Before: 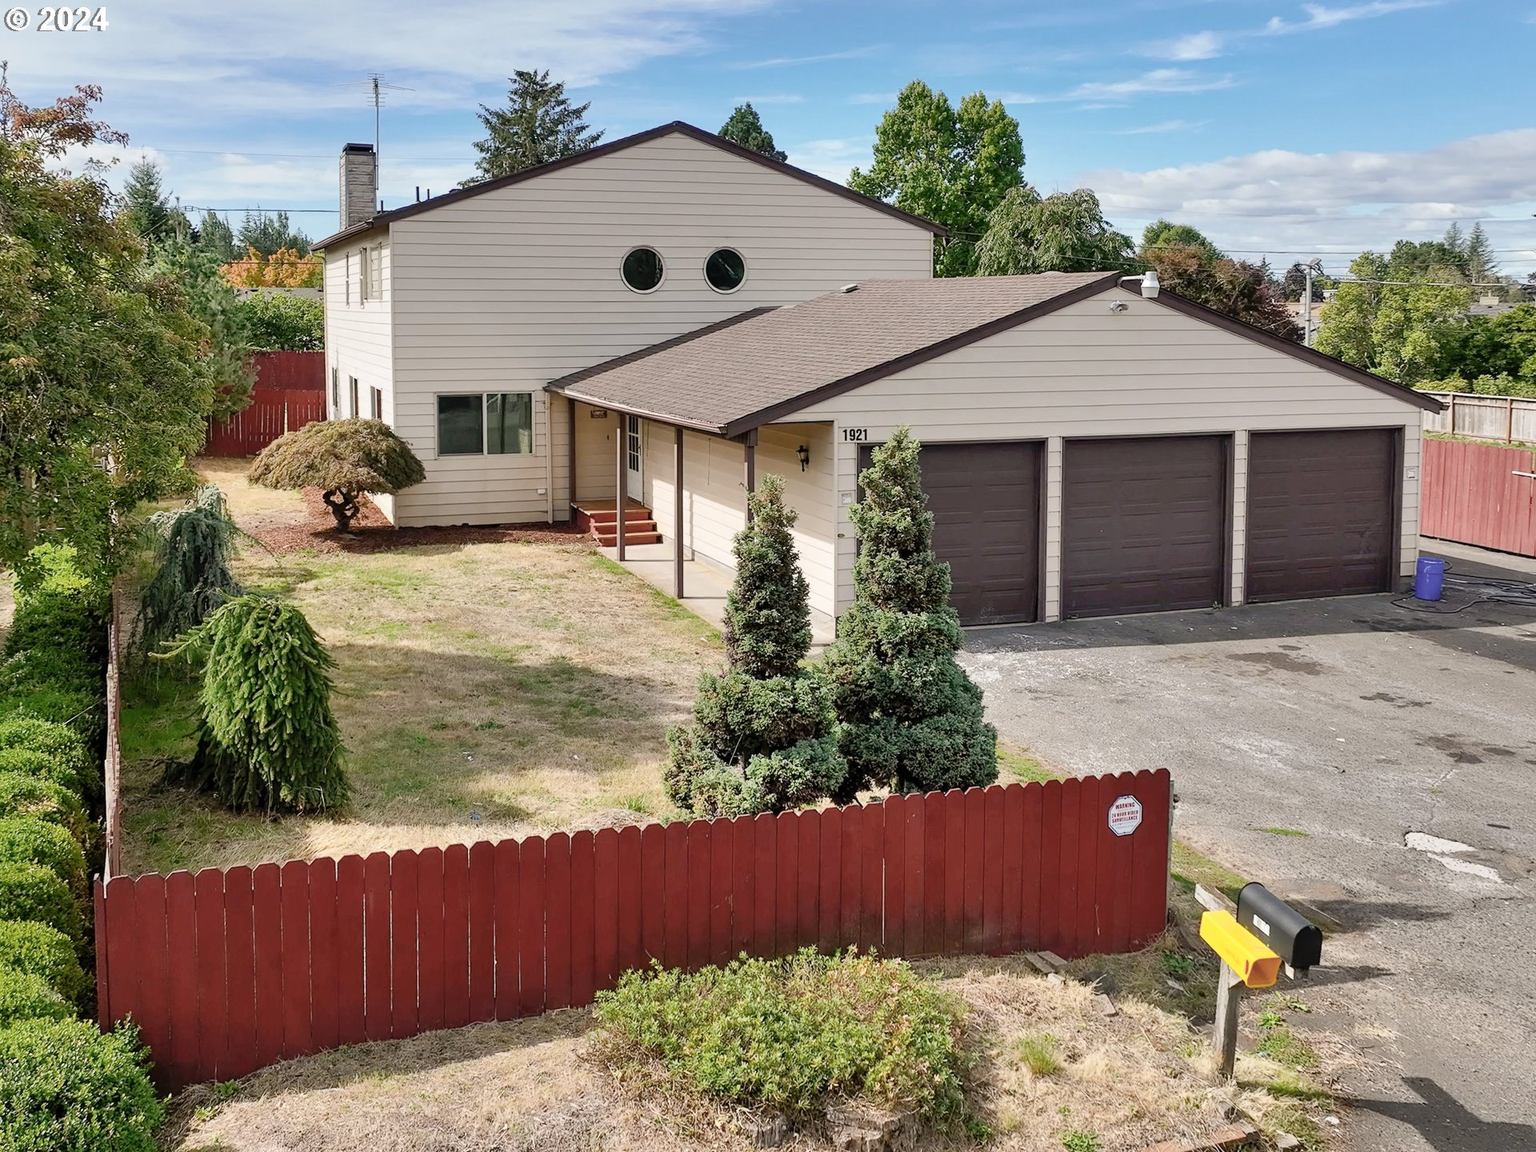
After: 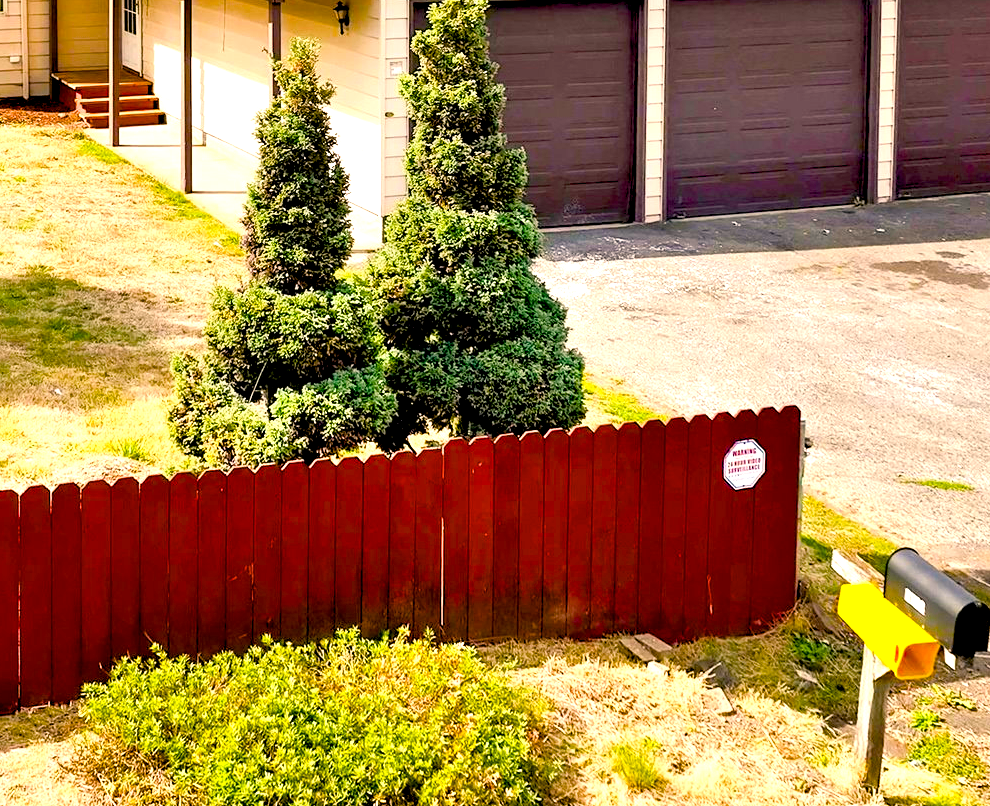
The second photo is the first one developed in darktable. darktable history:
color balance rgb: highlights gain › chroma 2.984%, highlights gain › hue 60.21°, global offset › luminance -1.42%, linear chroma grading › shadows 9.395%, linear chroma grading › highlights 8.97%, linear chroma grading › global chroma 15.263%, linear chroma grading › mid-tones 14.906%, perceptual saturation grading › global saturation 40.294%, perceptual saturation grading › highlights -25.193%, perceptual saturation grading › mid-tones 34.722%, perceptual saturation grading › shadows 34.575%, perceptual brilliance grading › global brilliance 30.023%
contrast brightness saturation: contrast 0.103, brightness 0.024, saturation 0.017
crop: left 34.526%, top 38.573%, right 13.865%, bottom 5.424%
